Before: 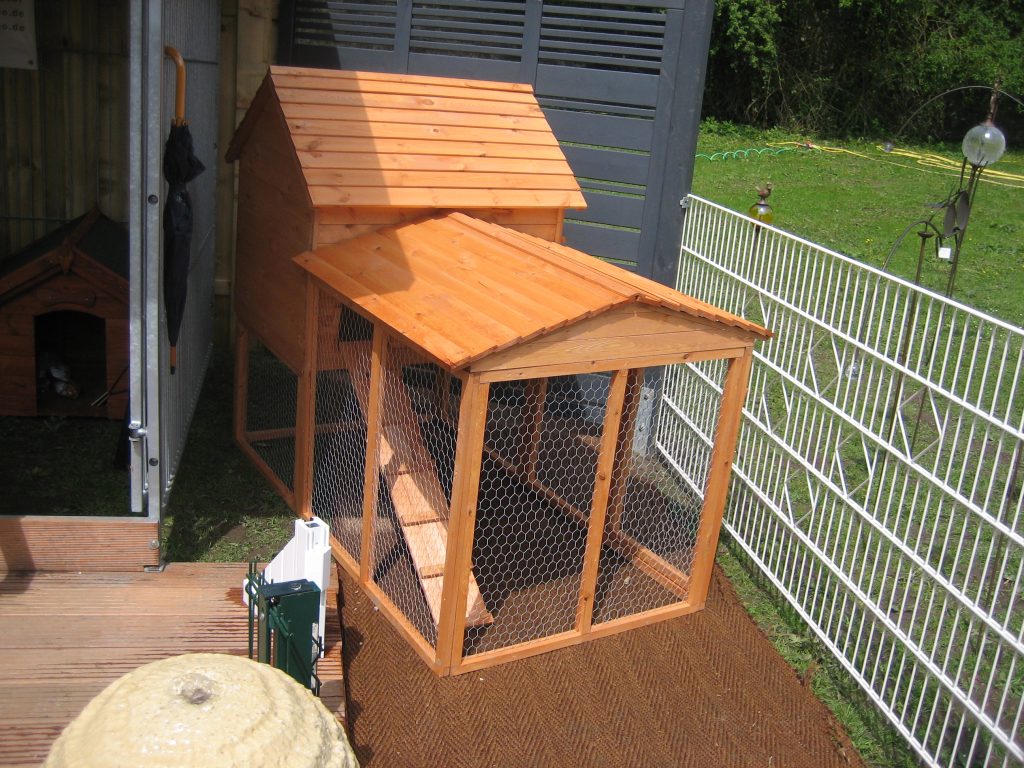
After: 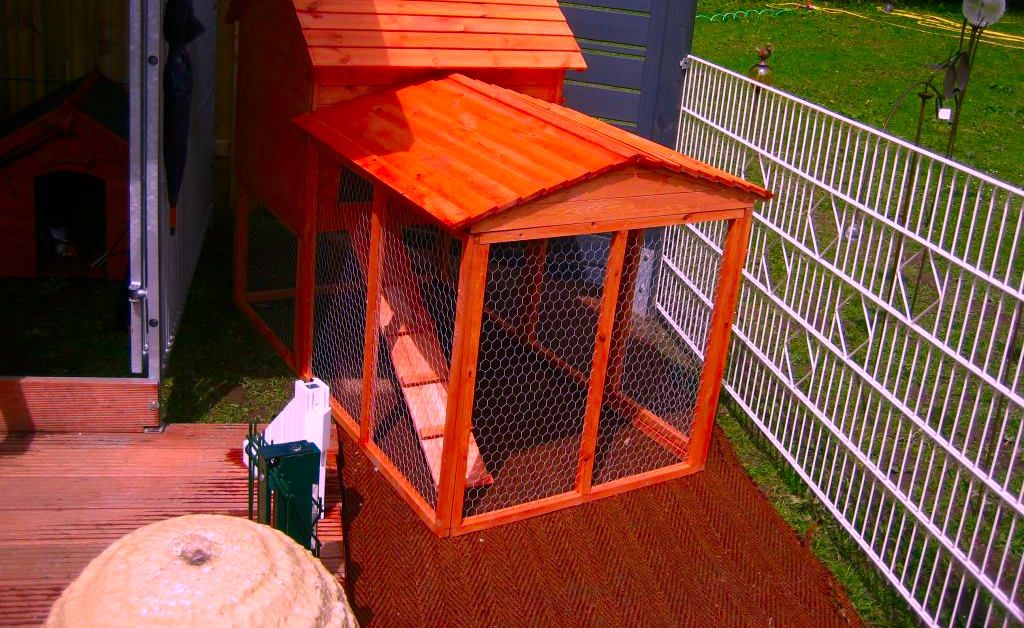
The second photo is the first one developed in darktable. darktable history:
crop and rotate: top 18.21%
color correction: highlights a* 19.54, highlights b* -12.26, saturation 1.64
contrast brightness saturation: brightness -0.207, saturation 0.081
